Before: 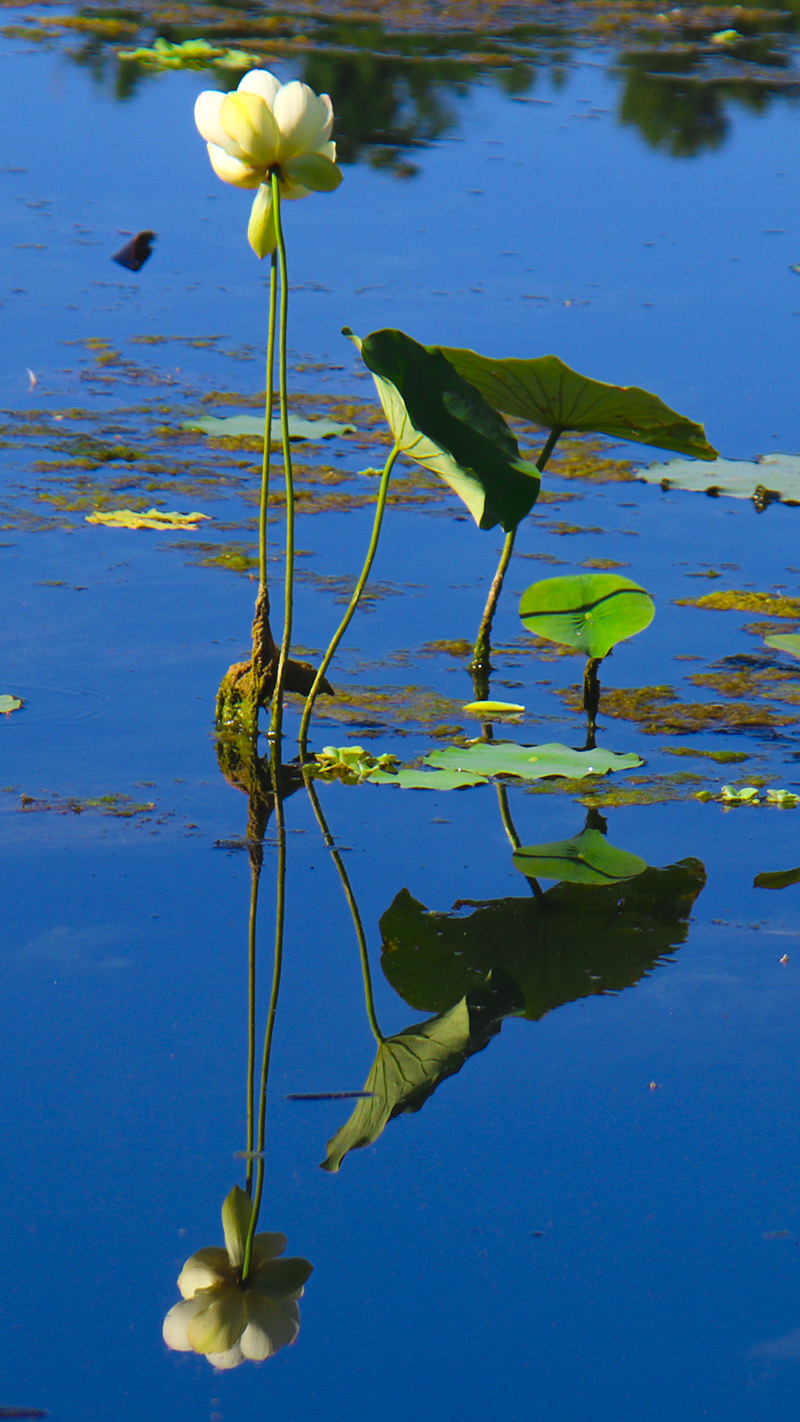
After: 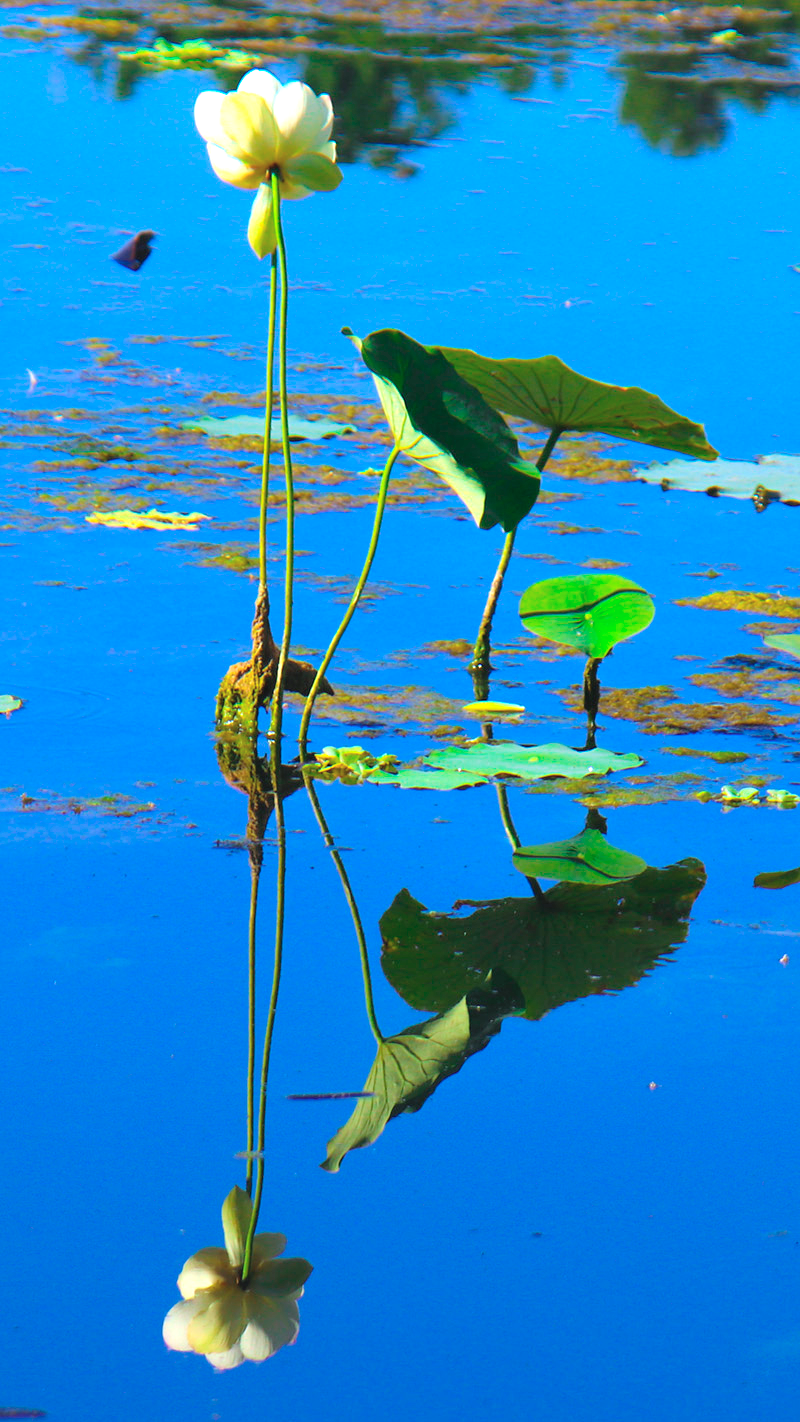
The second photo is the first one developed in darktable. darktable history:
contrast brightness saturation: brightness 0.15
color calibration: illuminant custom, x 0.368, y 0.373, temperature 4330.32 K
exposure: exposure 0.556 EV, compensate highlight preservation false
